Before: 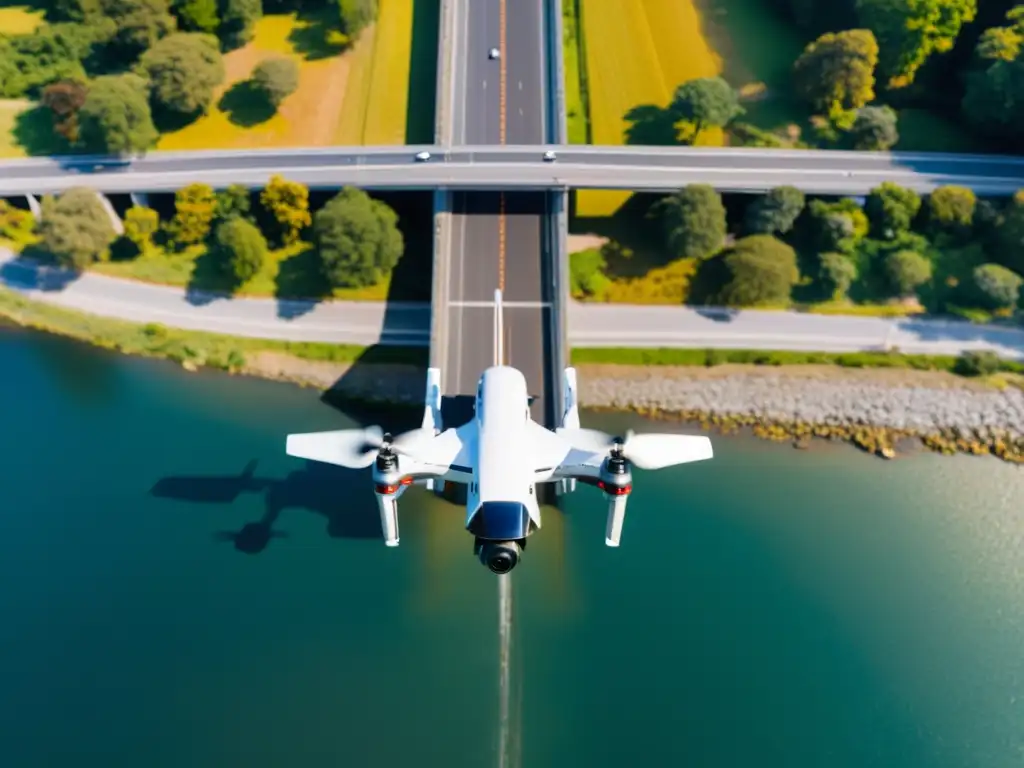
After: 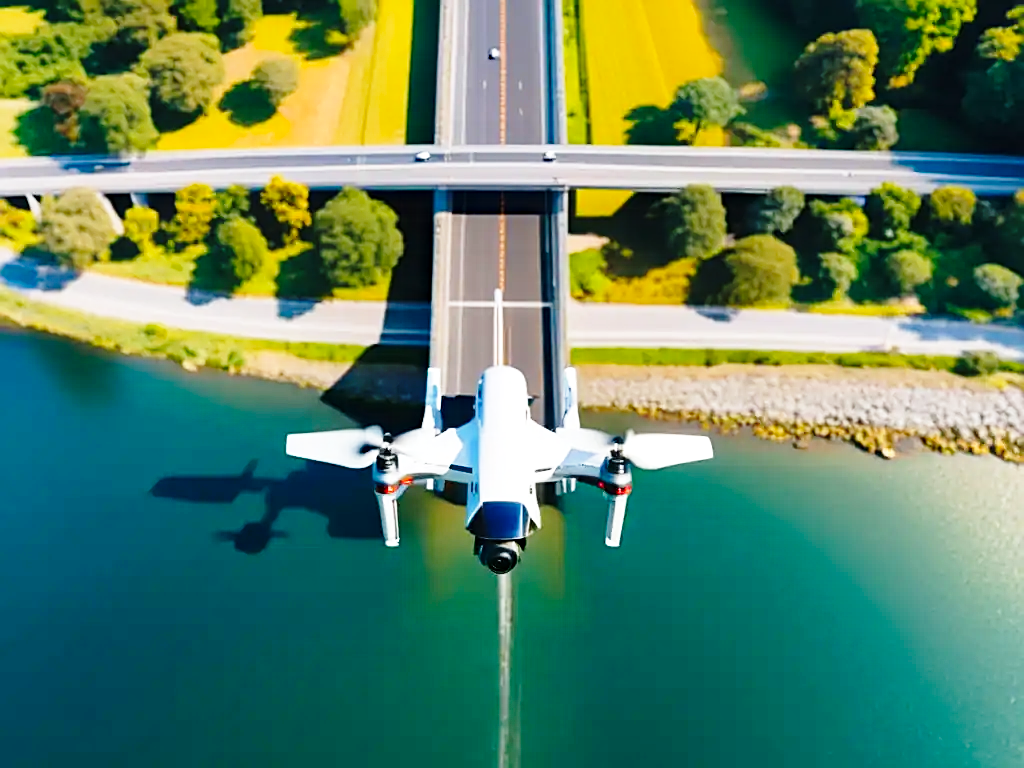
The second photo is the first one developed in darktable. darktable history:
exposure: compensate highlight preservation false
local contrast: mode bilateral grid, contrast 19, coarseness 50, detail 120%, midtone range 0.2
sharpen: on, module defaults
haze removal: adaptive false
base curve: curves: ch0 [(0, 0) (0.028, 0.03) (0.121, 0.232) (0.46, 0.748) (0.859, 0.968) (1, 1)], preserve colors none
contrast equalizer: y [[0.6 ×6], [0.55 ×6], [0 ×6], [0 ×6], [0 ×6]], mix -0.312
